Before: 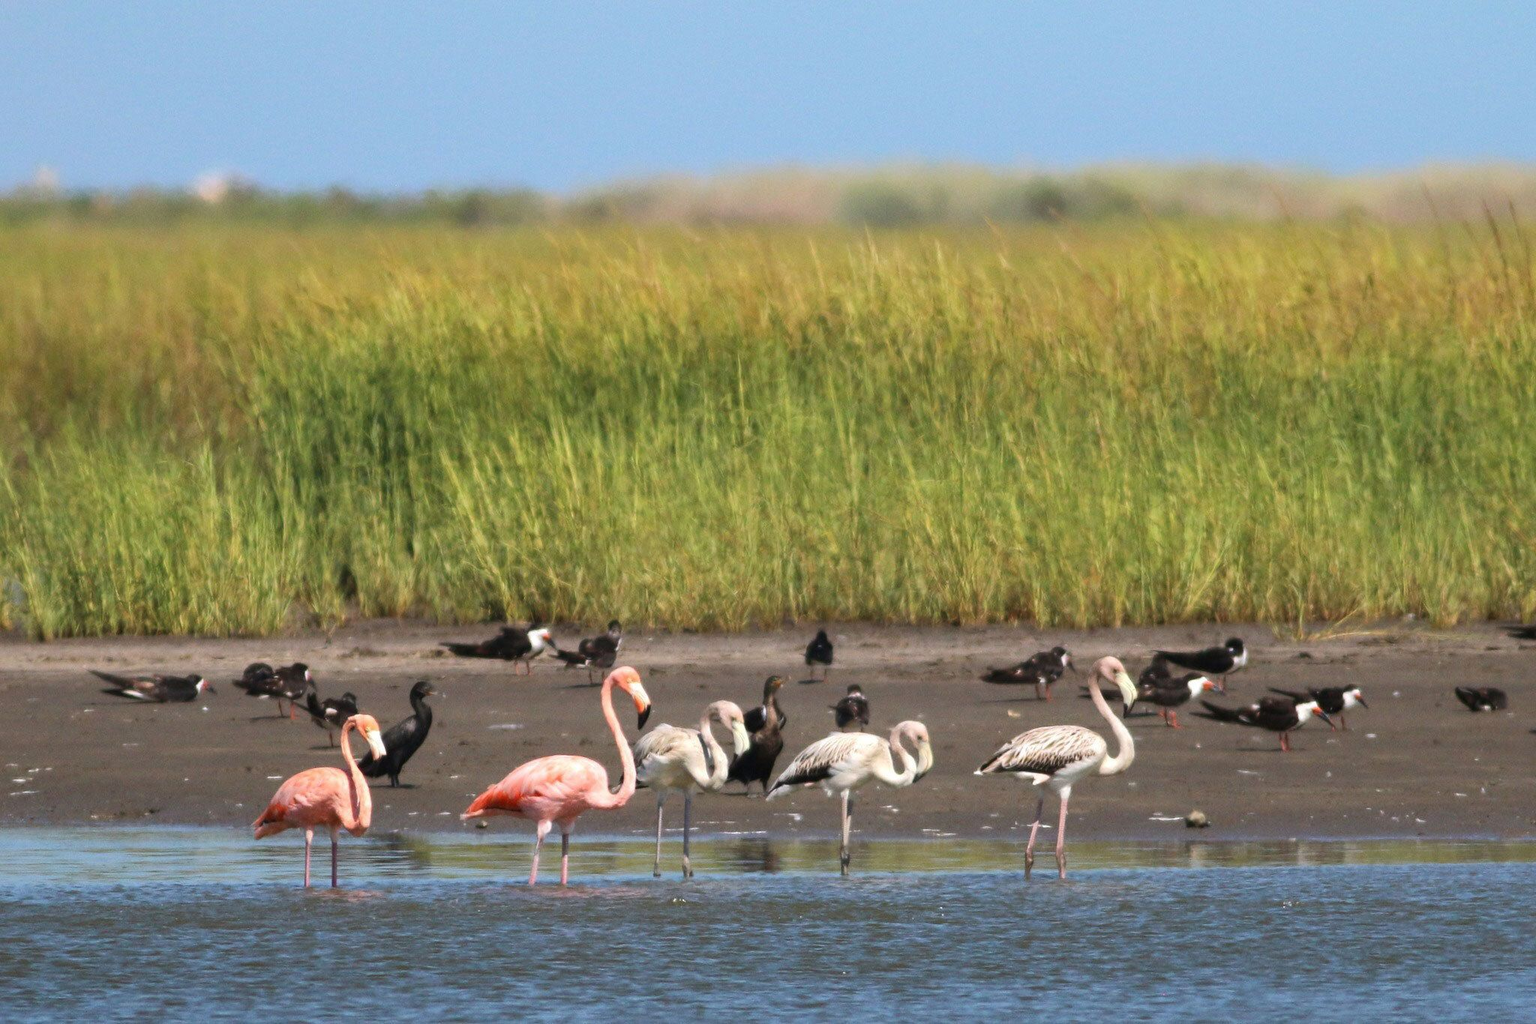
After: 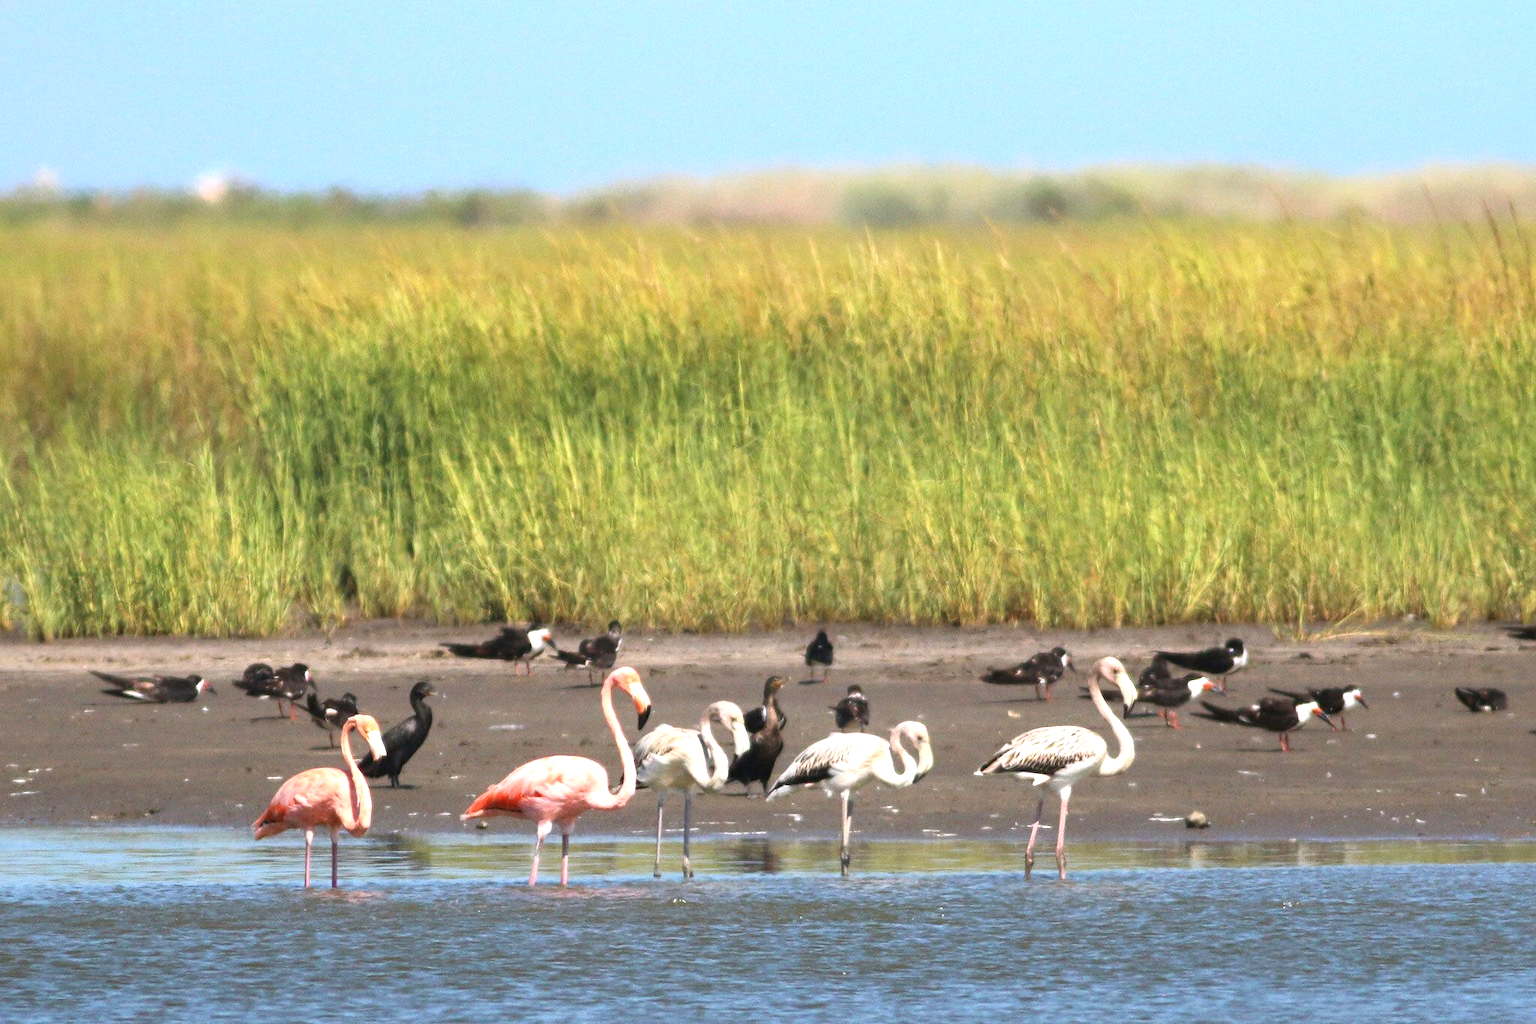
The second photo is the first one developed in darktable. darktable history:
exposure: black level correction 0, exposure 0.695 EV, compensate highlight preservation false
